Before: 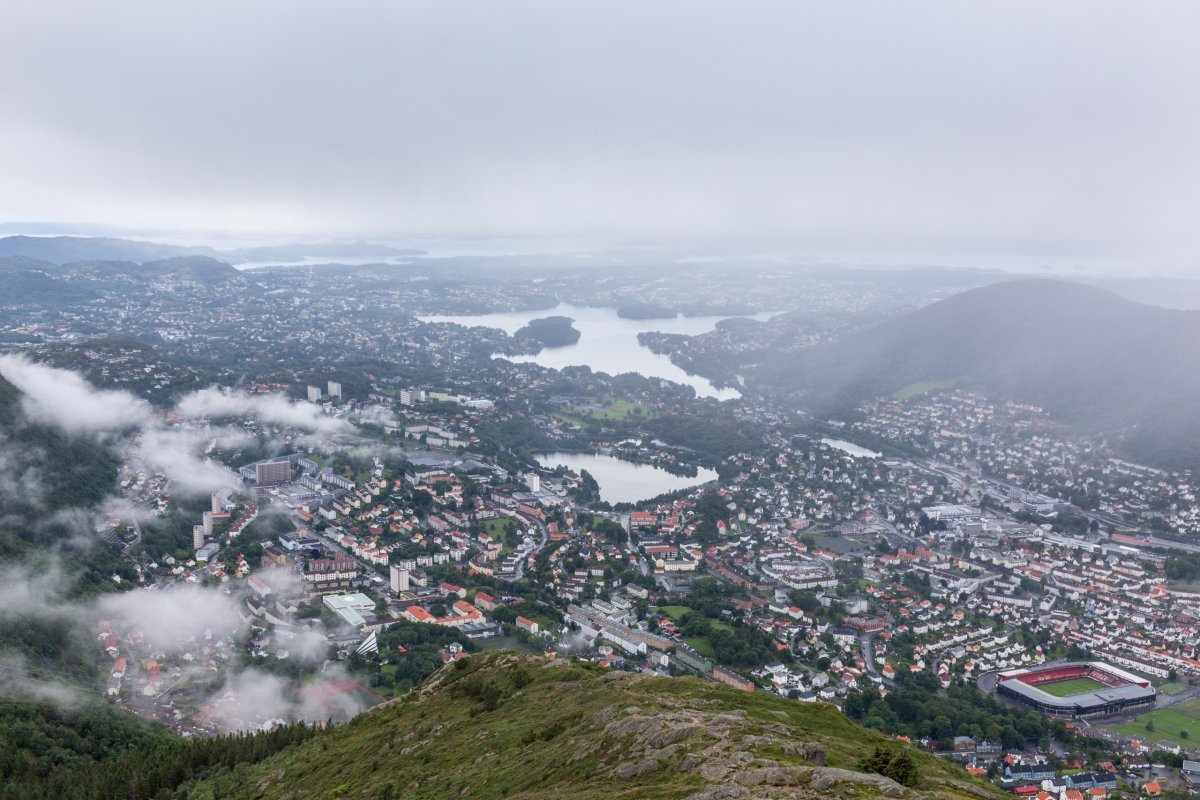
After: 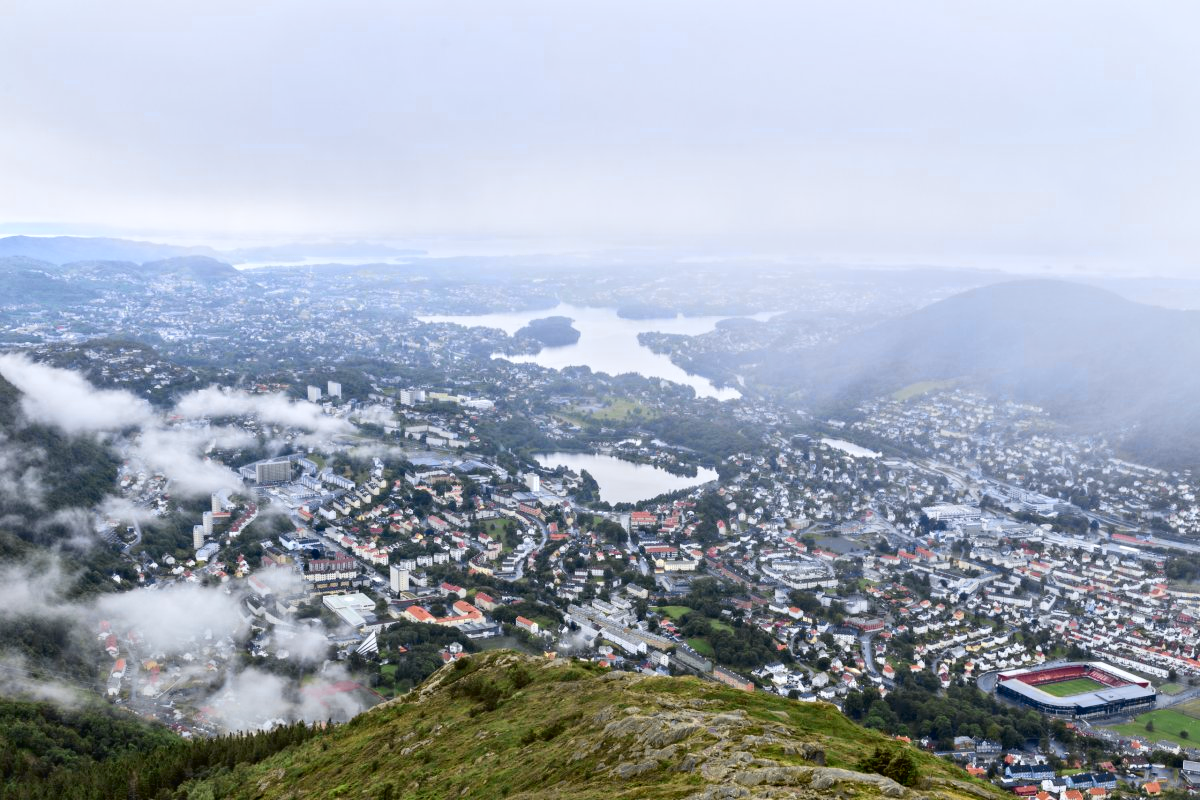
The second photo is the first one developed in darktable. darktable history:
color zones: curves: ch0 [(0, 0.485) (0.178, 0.476) (0.261, 0.623) (0.411, 0.403) (0.708, 0.603) (0.934, 0.412)]; ch1 [(0.003, 0.485) (0.149, 0.496) (0.229, 0.584) (0.326, 0.551) (0.484, 0.262) (0.757, 0.643)]
contrast equalizer: y [[0.5, 0.5, 0.544, 0.569, 0.5, 0.5], [0.5 ×6], [0.5 ×6], [0 ×6], [0 ×6]]
tone curve: curves: ch0 [(0, 0.018) (0.061, 0.041) (0.205, 0.191) (0.289, 0.292) (0.39, 0.424) (0.493, 0.551) (0.666, 0.743) (0.795, 0.841) (1, 0.998)]; ch1 [(0, 0) (0.385, 0.343) (0.439, 0.415) (0.494, 0.498) (0.501, 0.501) (0.51, 0.496) (0.548, 0.554) (0.586, 0.61) (0.684, 0.658) (0.783, 0.804) (1, 1)]; ch2 [(0, 0) (0.304, 0.31) (0.403, 0.399) (0.441, 0.428) (0.47, 0.469) (0.498, 0.496) (0.524, 0.538) (0.566, 0.588) (0.648, 0.665) (0.697, 0.699) (1, 1)], color space Lab, independent channels, preserve colors none
